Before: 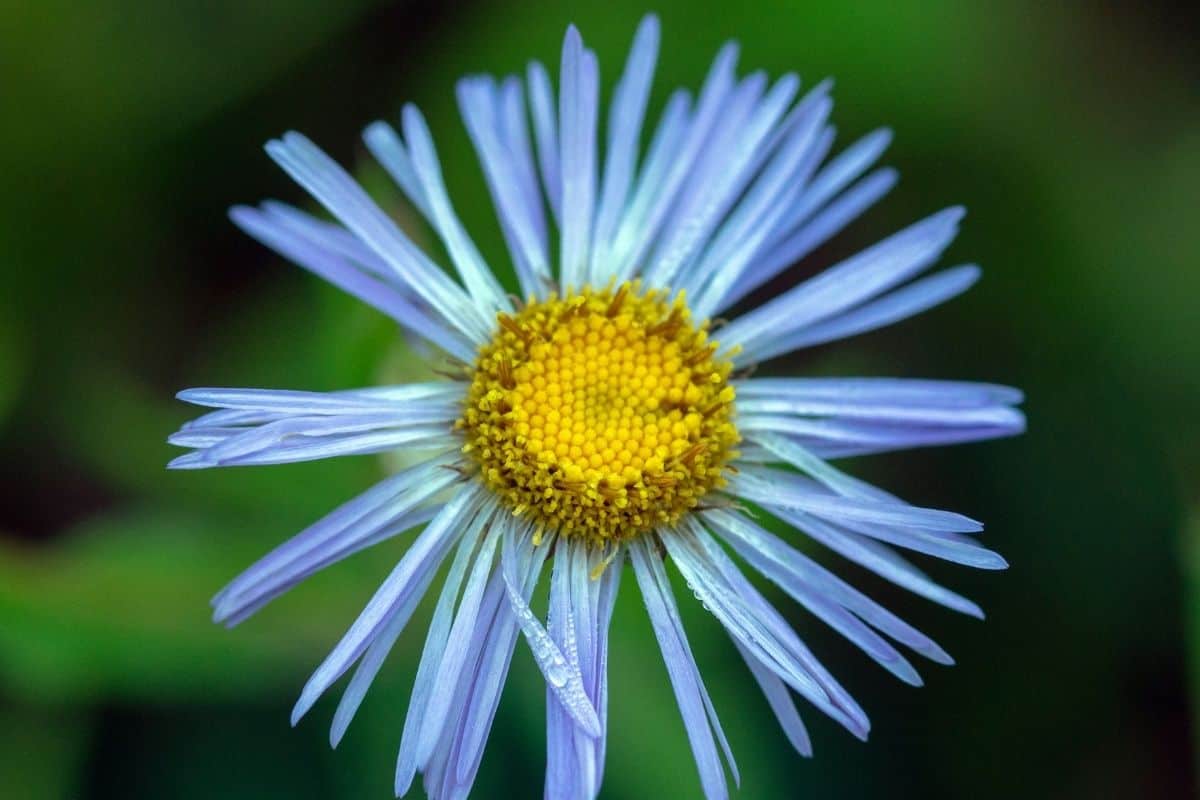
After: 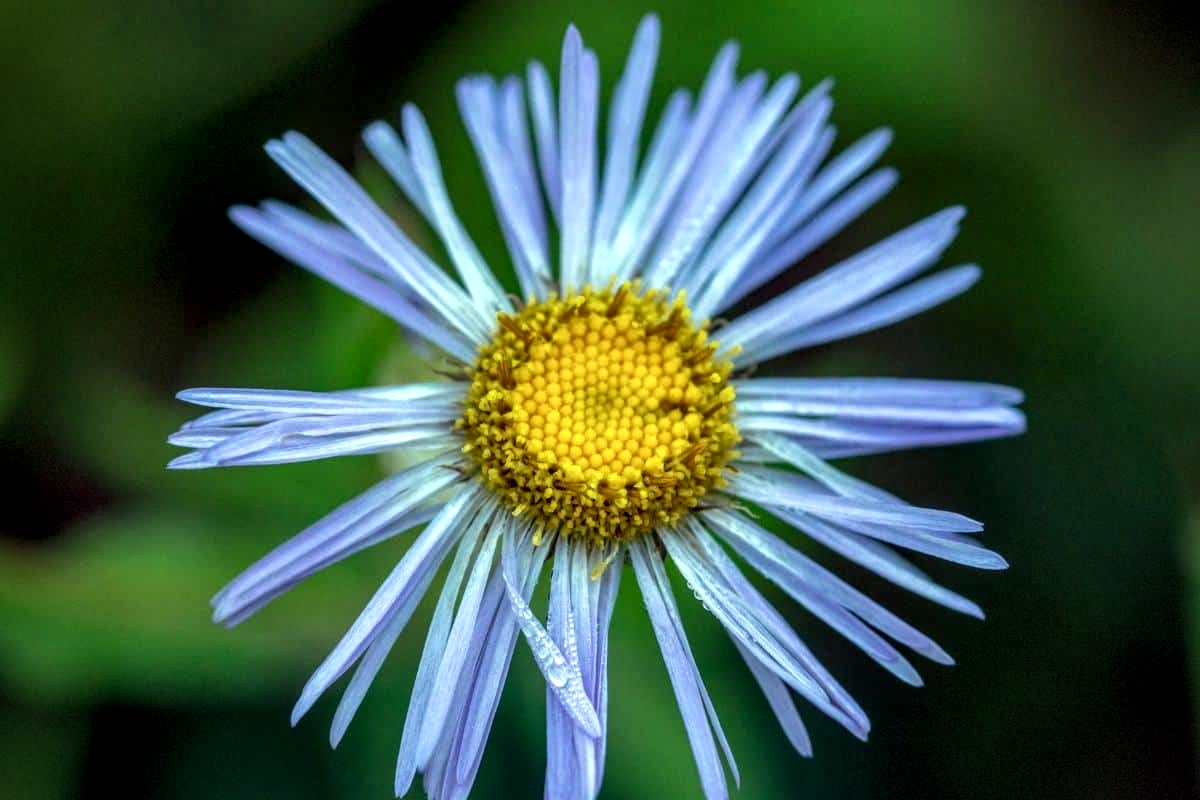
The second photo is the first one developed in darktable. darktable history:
vignetting: fall-off start 71.86%, brightness -0.569, saturation 0.002, dithering 8-bit output
local contrast: highlights 24%, detail 150%
